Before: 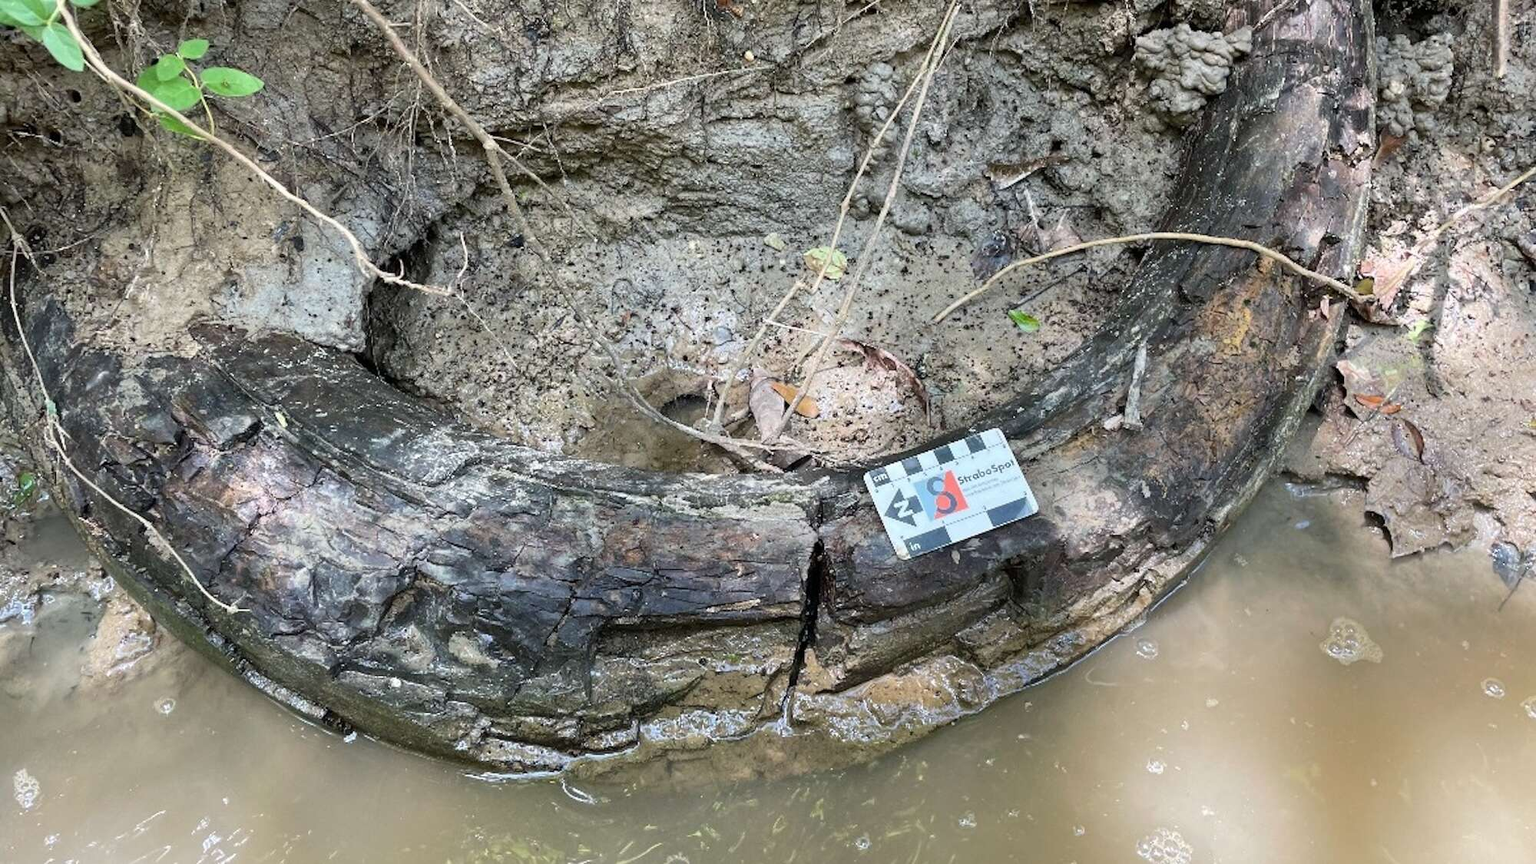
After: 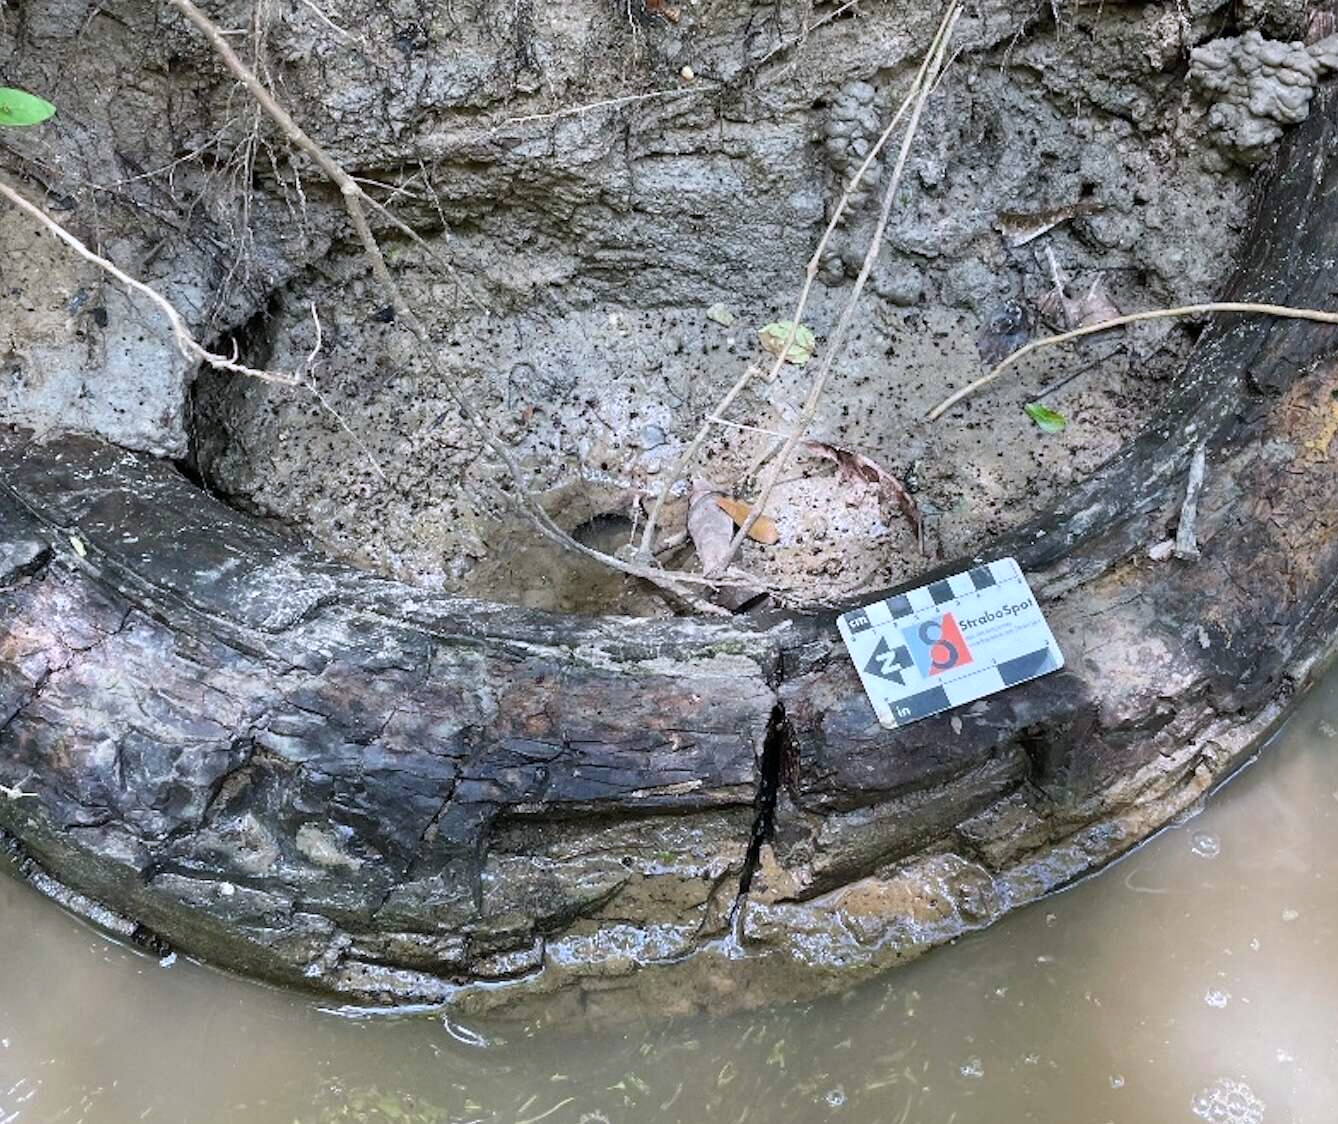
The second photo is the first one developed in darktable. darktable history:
color calibration: illuminant as shot in camera, x 0.358, y 0.373, temperature 4628.91 K
crop and rotate: left 14.445%, right 18.649%
